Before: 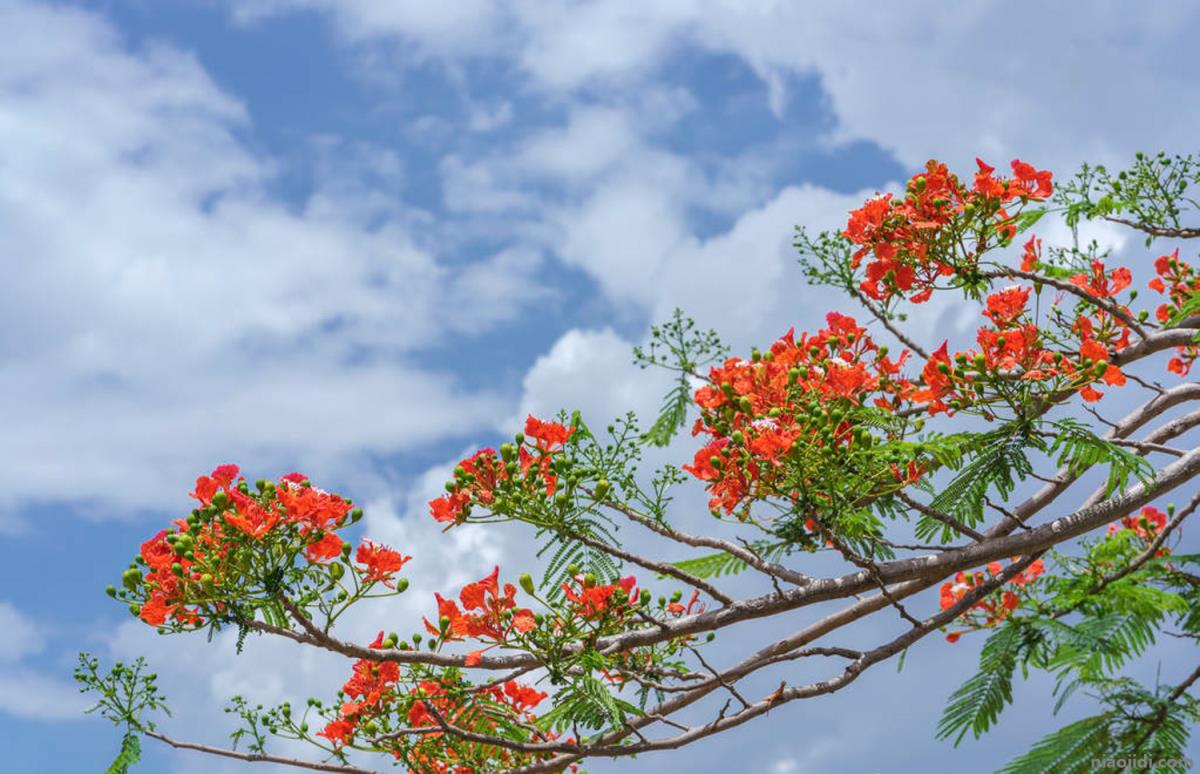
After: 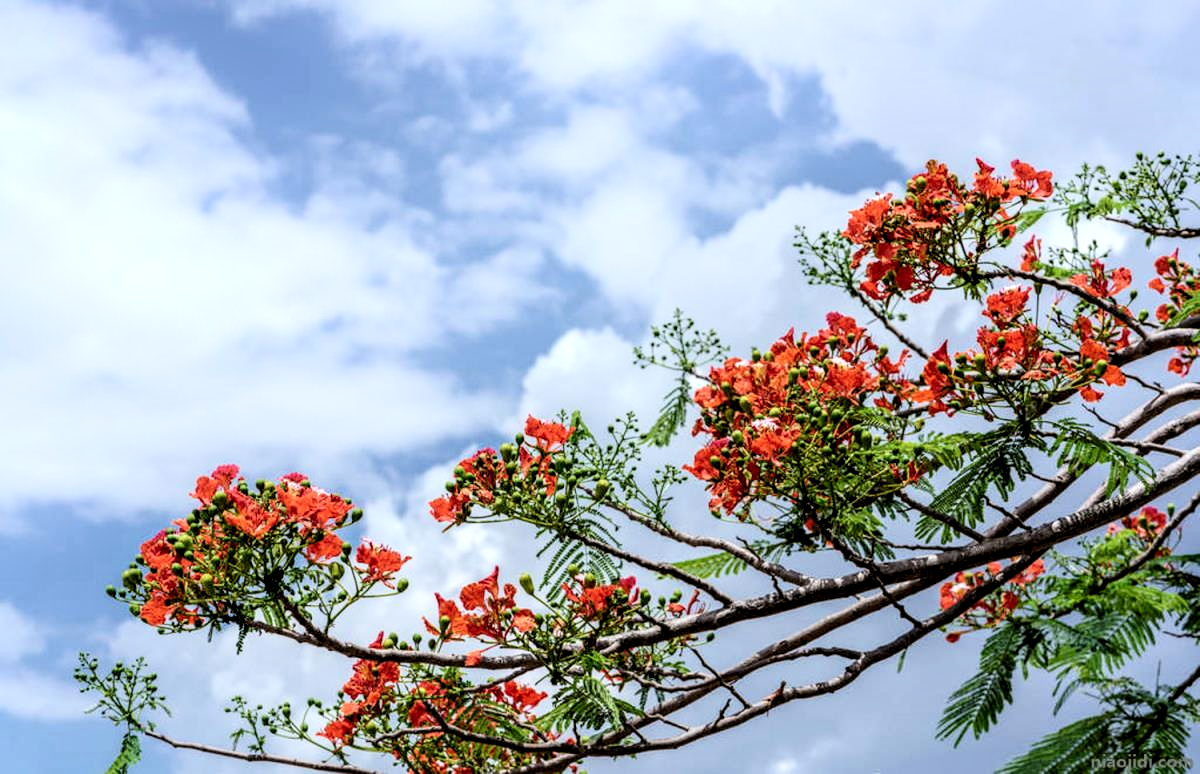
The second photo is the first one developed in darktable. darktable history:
rgb levels: levels [[0.034, 0.472, 0.904], [0, 0.5, 1], [0, 0.5, 1]]
contrast brightness saturation: contrast 0.22
shadows and highlights: shadows -40.15, highlights 62.88, soften with gaussian
local contrast: highlights 25%, shadows 75%, midtone range 0.75
